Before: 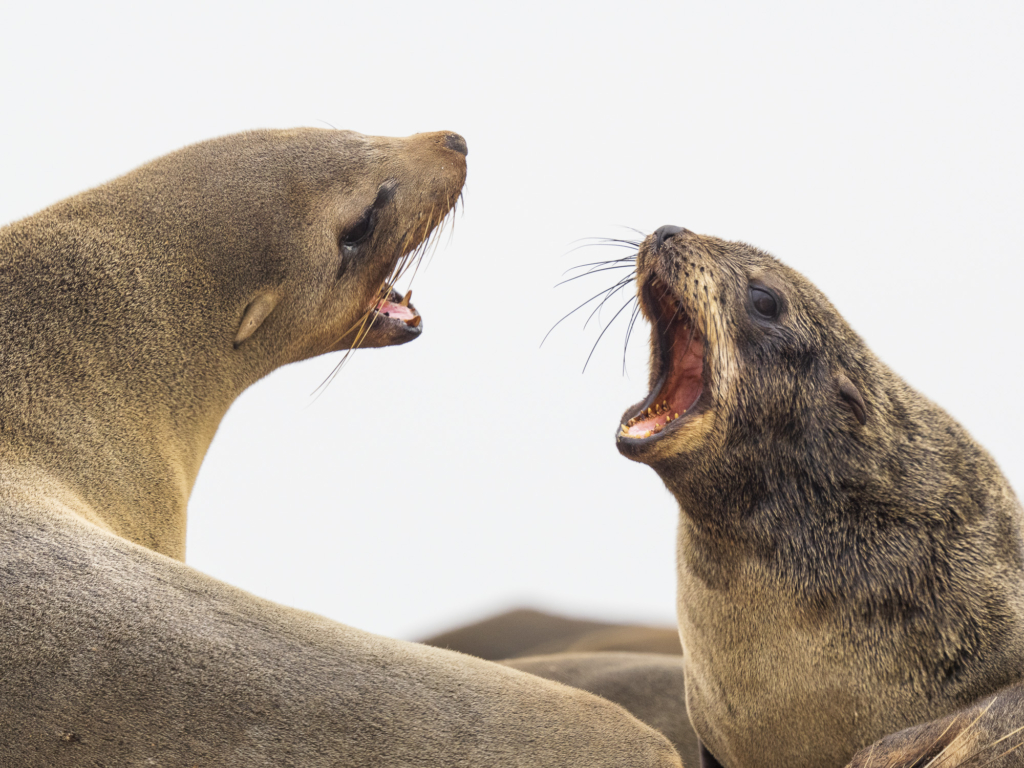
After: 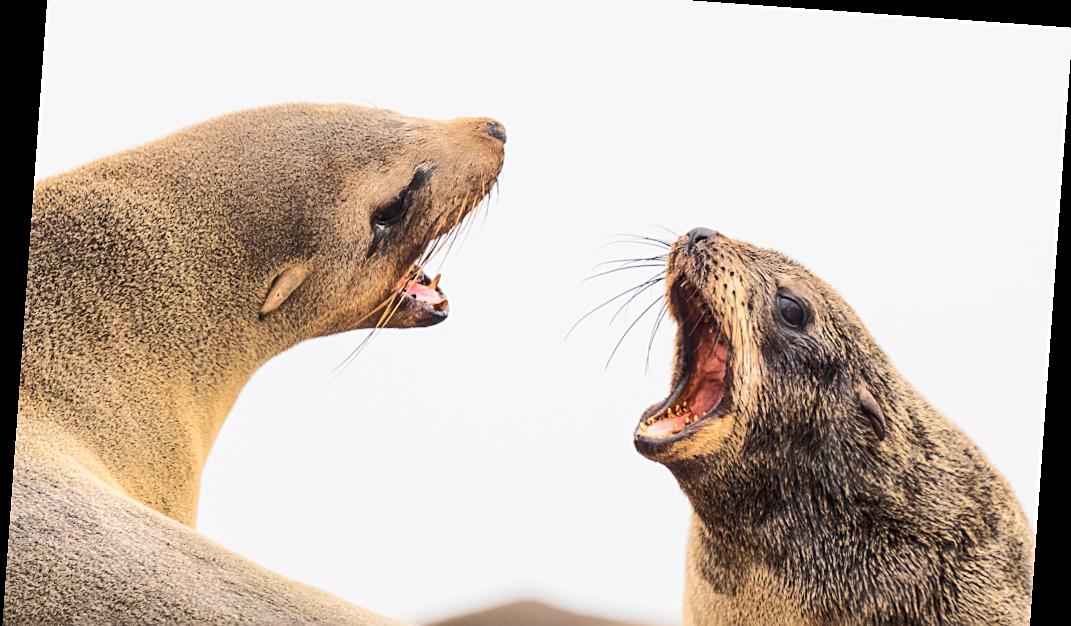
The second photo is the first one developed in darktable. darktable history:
sharpen: on, module defaults
rotate and perspective: rotation 4.1°, automatic cropping off
crop: left 0.387%, top 5.469%, bottom 19.809%
rgb curve: curves: ch0 [(0, 0) (0.284, 0.292) (0.505, 0.644) (1, 1)]; ch1 [(0, 0) (0.284, 0.292) (0.505, 0.644) (1, 1)]; ch2 [(0, 0) (0.284, 0.292) (0.505, 0.644) (1, 1)], compensate middle gray true
